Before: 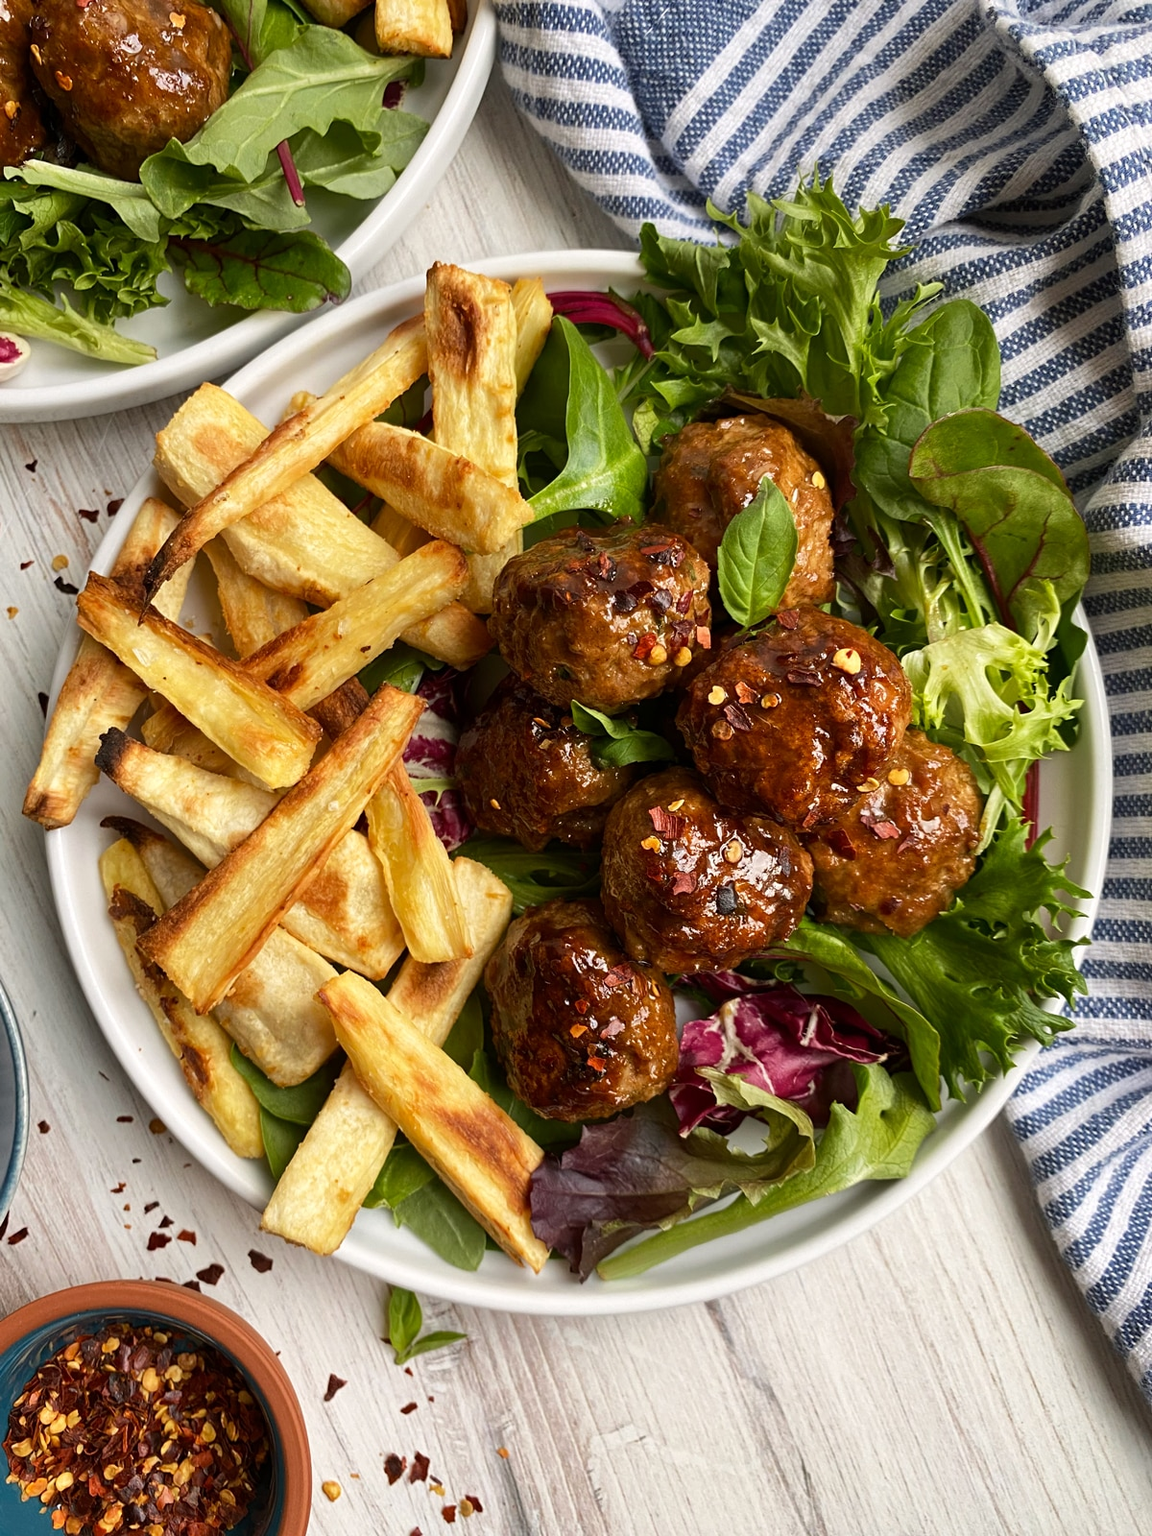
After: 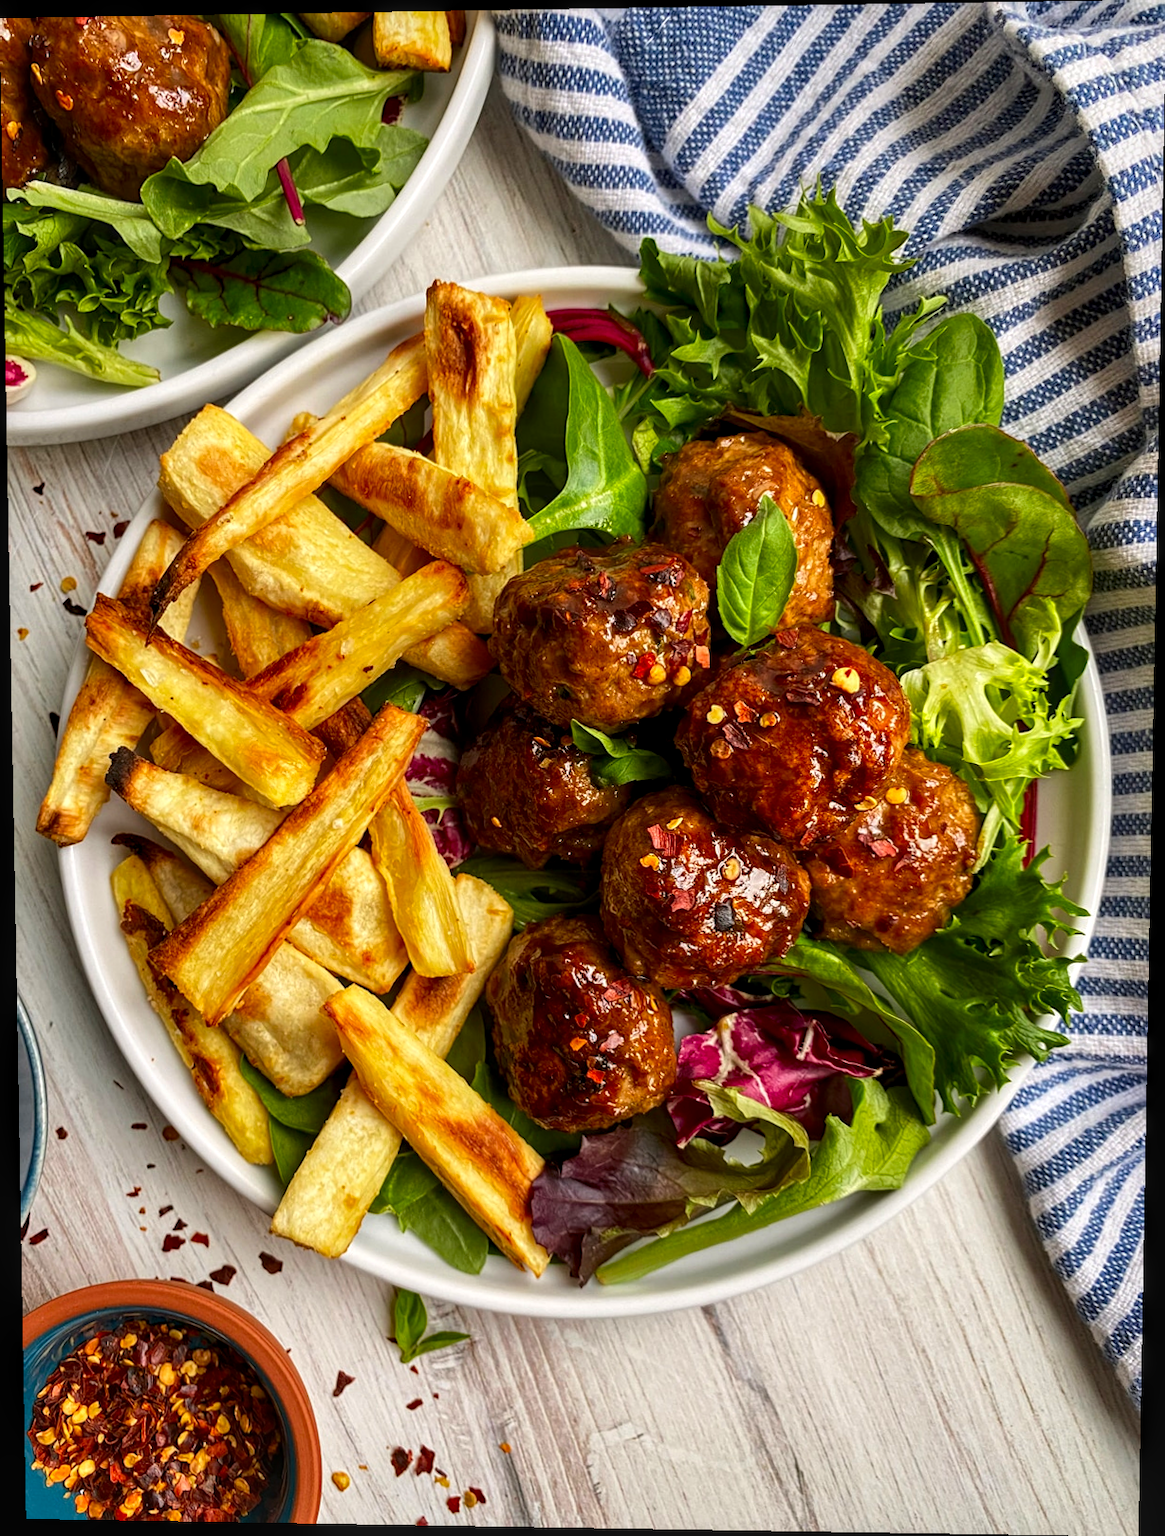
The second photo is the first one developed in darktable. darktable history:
rotate and perspective: lens shift (vertical) 0.048, lens shift (horizontal) -0.024, automatic cropping off
contrast brightness saturation: brightness -0.02, saturation 0.35
local contrast: detail 130%
